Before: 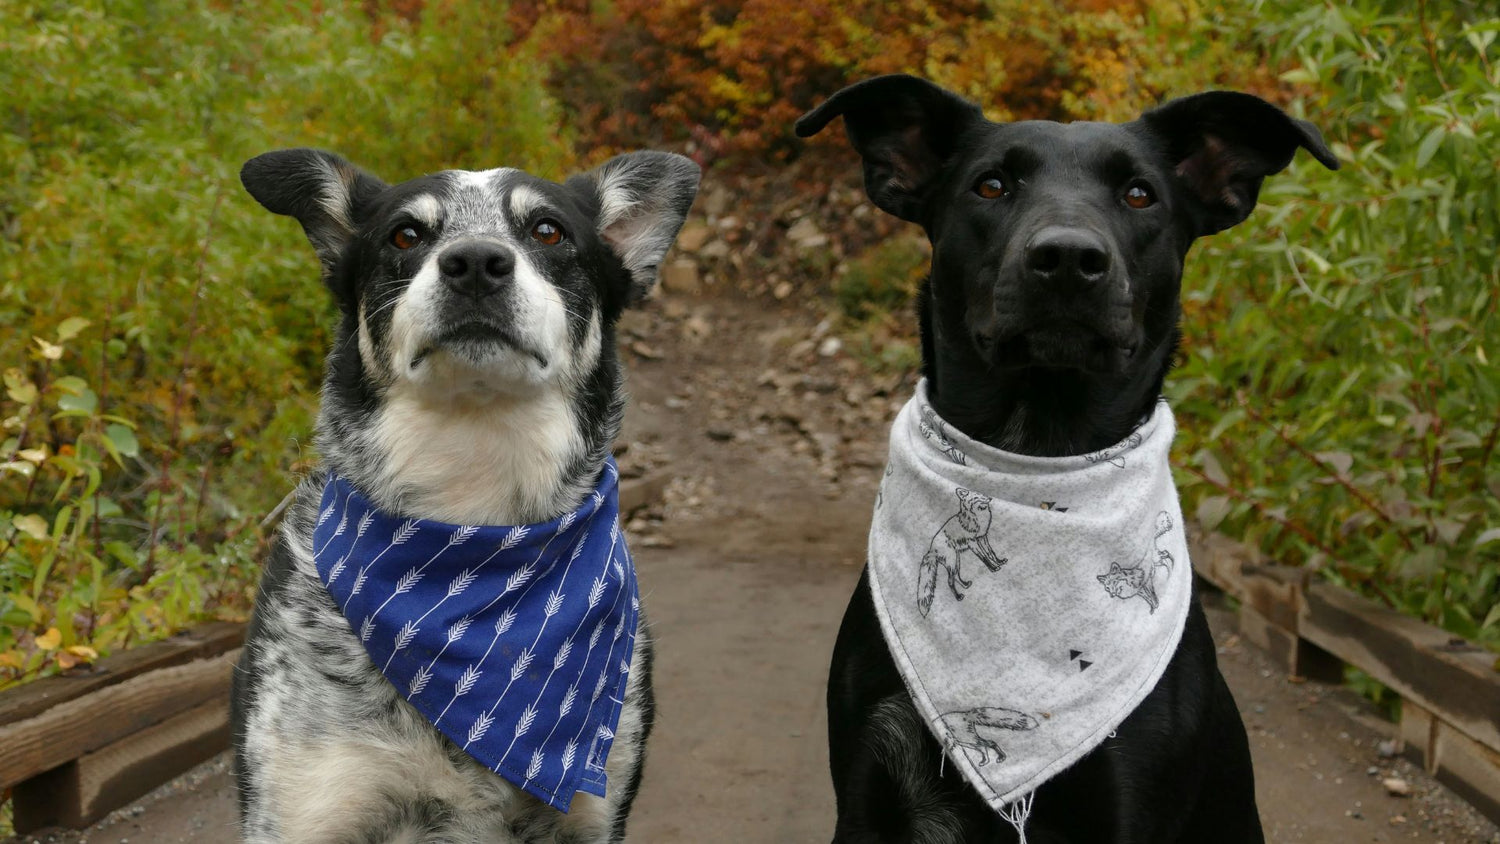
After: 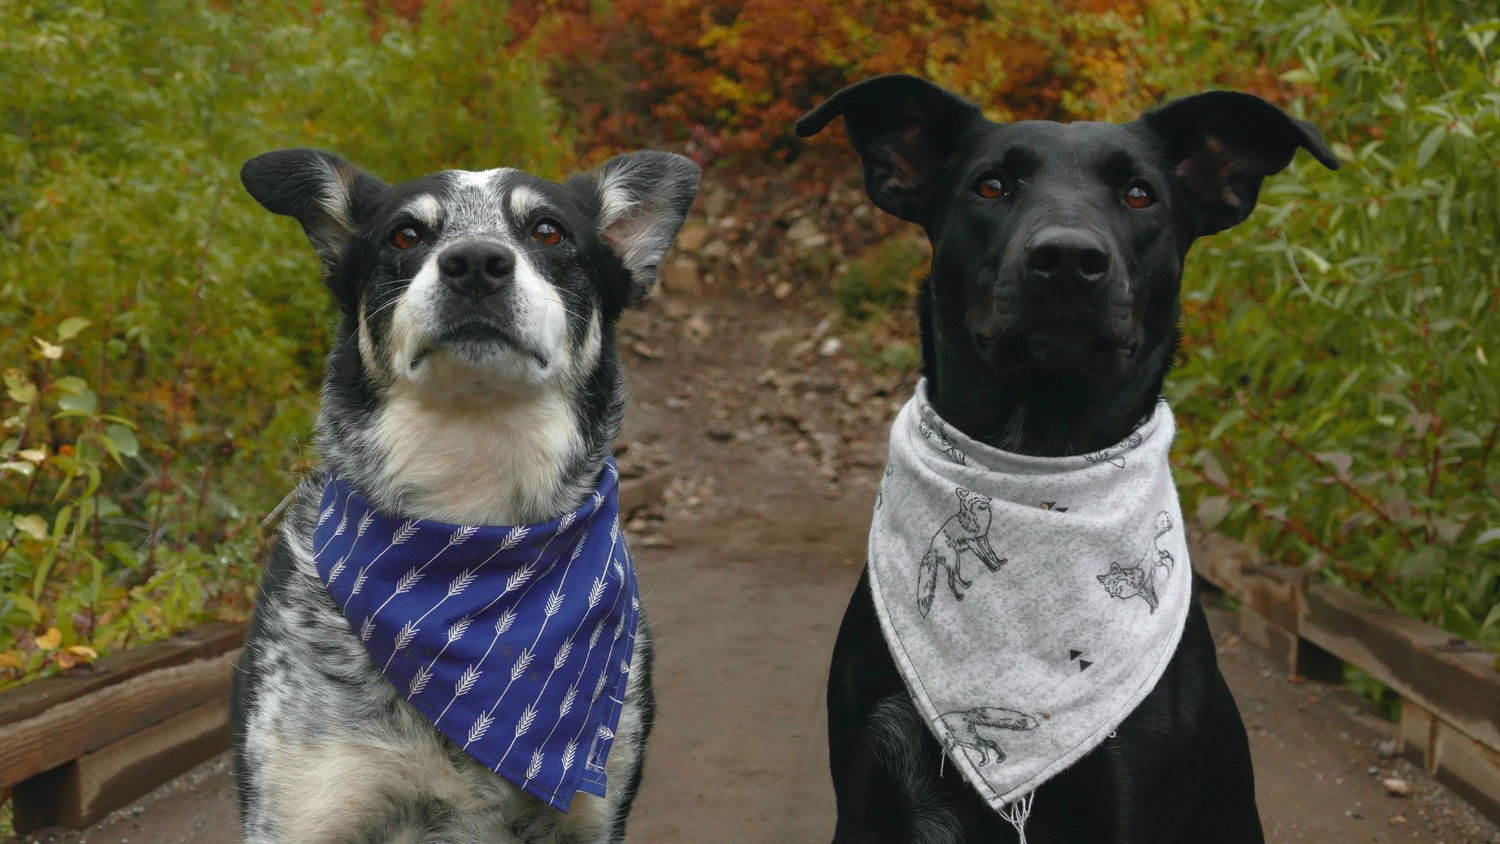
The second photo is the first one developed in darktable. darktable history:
tone curve: curves: ch0 [(0.001, 0.042) (0.128, 0.16) (0.452, 0.42) (0.603, 0.566) (0.754, 0.733) (1, 1)]; ch1 [(0, 0) (0.325, 0.327) (0.412, 0.441) (0.473, 0.466) (0.5, 0.499) (0.549, 0.558) (0.617, 0.625) (0.713, 0.7) (1, 1)]; ch2 [(0, 0) (0.386, 0.397) (0.445, 0.47) (0.505, 0.498) (0.529, 0.524) (0.574, 0.569) (0.652, 0.641) (1, 1)], color space Lab, independent channels, preserve colors none
